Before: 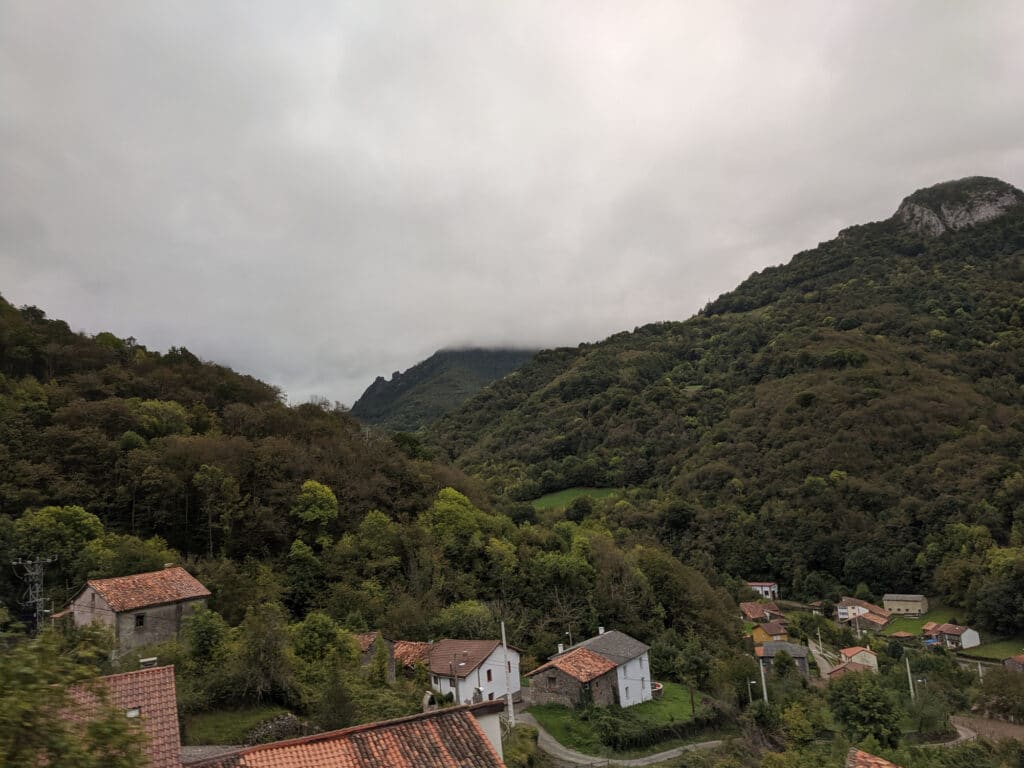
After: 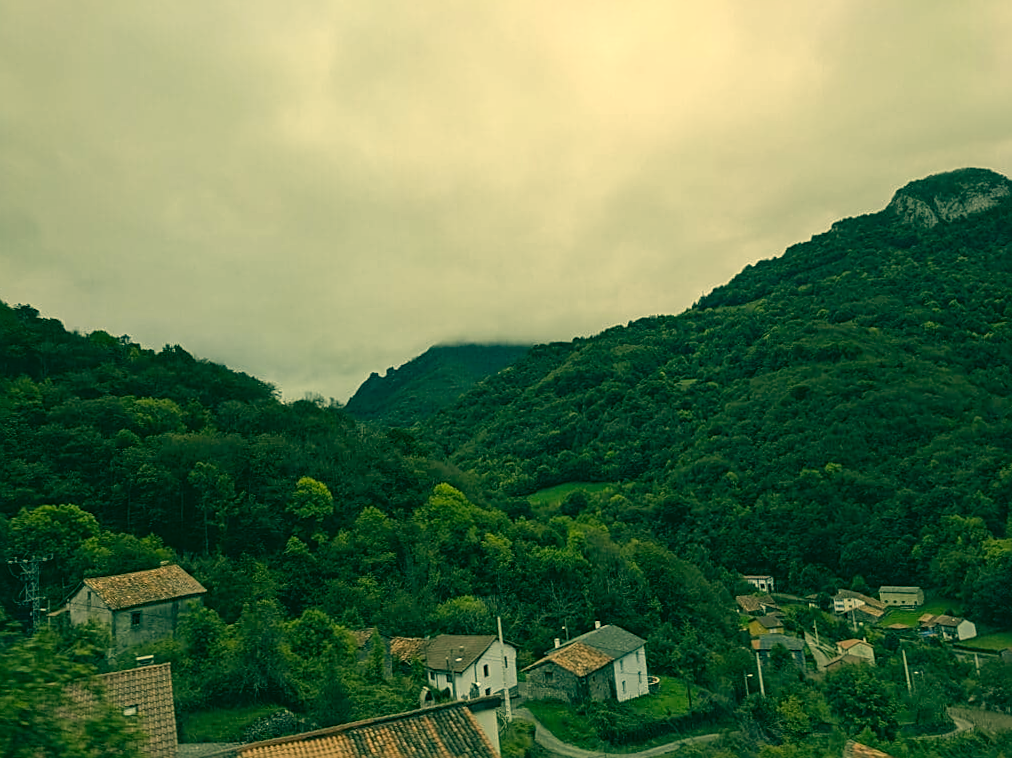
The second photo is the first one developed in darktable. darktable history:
color correction: highlights a* 1.83, highlights b* 34.02, shadows a* -36.68, shadows b* -5.48
rotate and perspective: rotation -0.45°, automatic cropping original format, crop left 0.008, crop right 0.992, crop top 0.012, crop bottom 0.988
sharpen: on, module defaults
